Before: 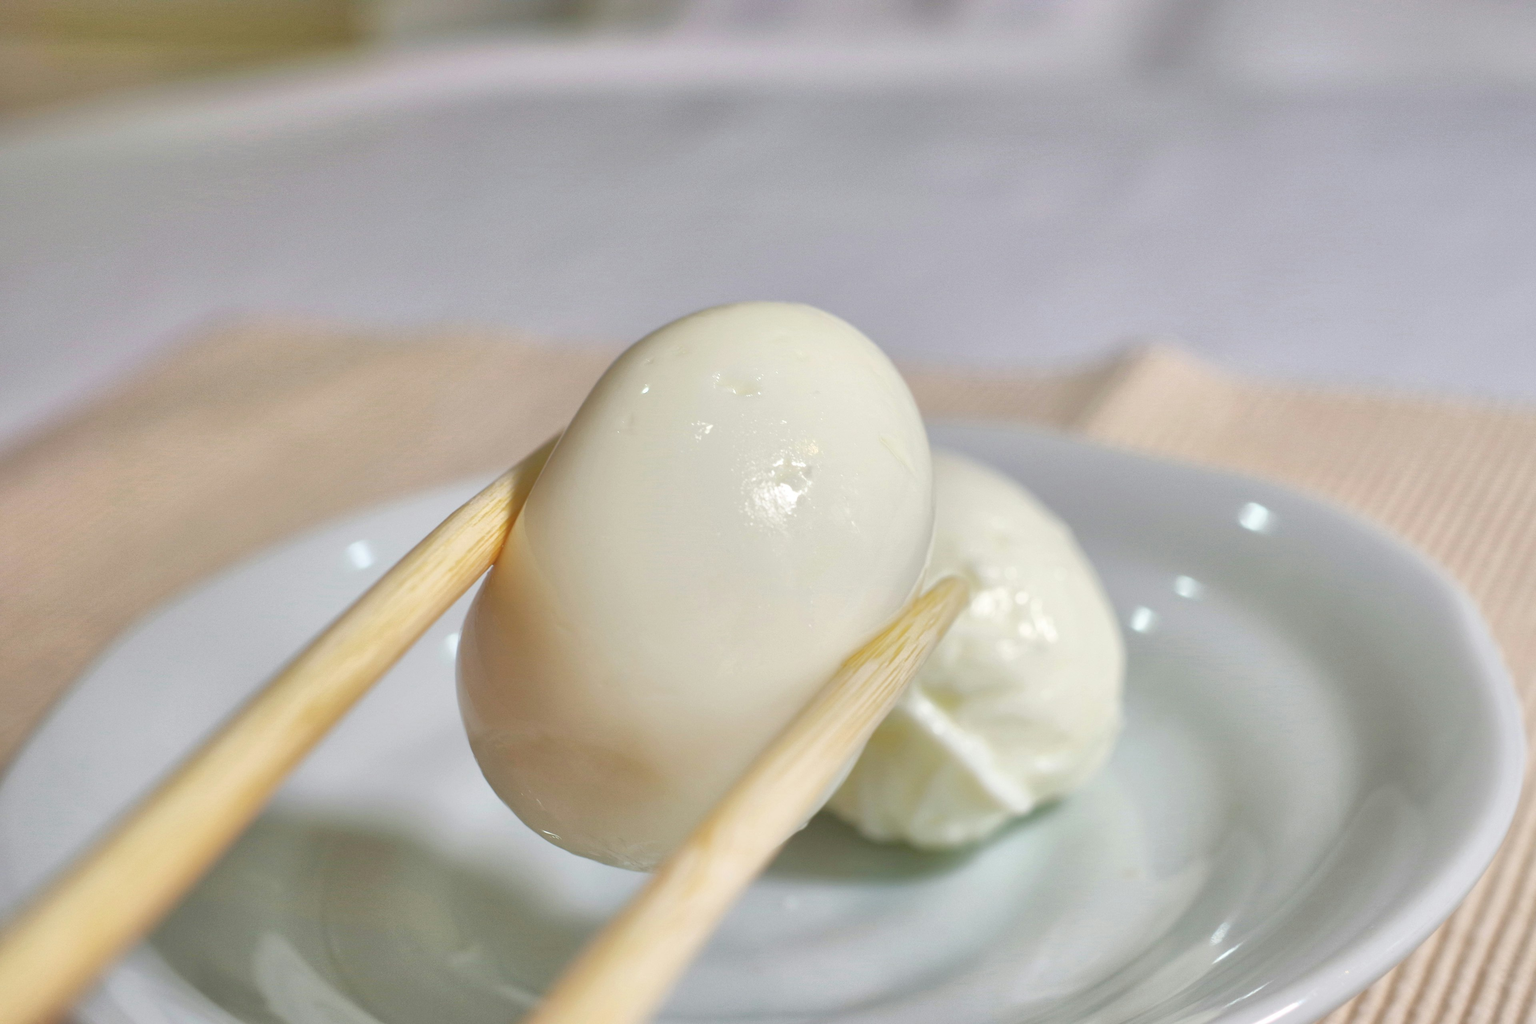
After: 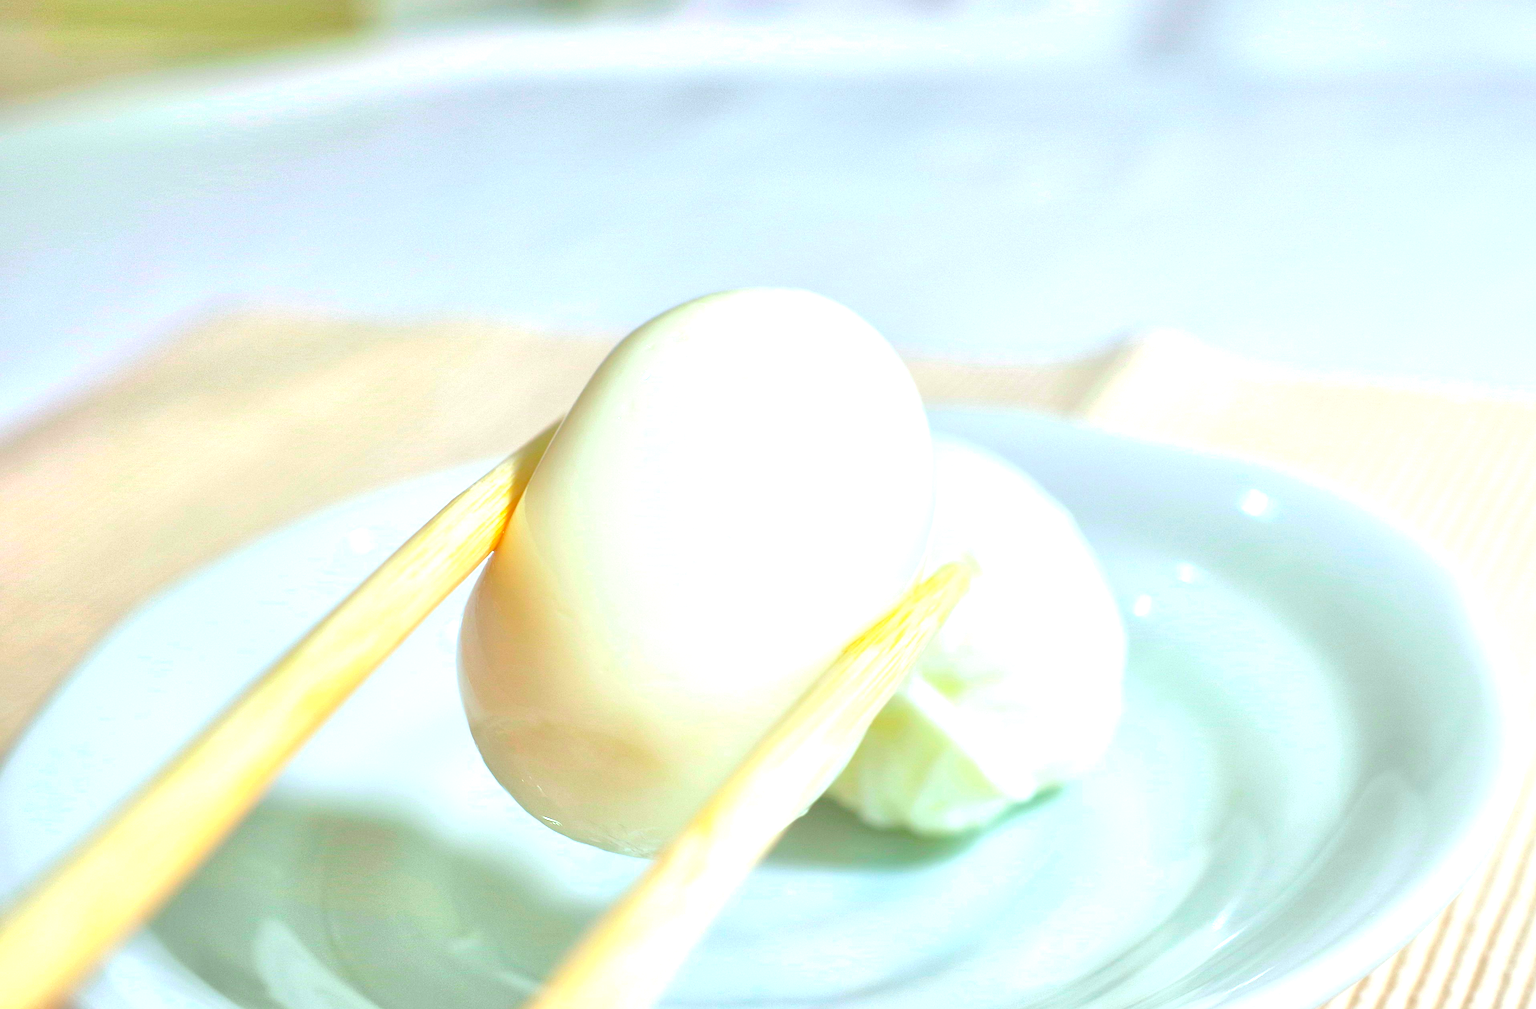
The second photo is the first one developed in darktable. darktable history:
sharpen: on, module defaults
contrast brightness saturation: contrast -0.183, saturation 0.189
color calibration: output R [0.948, 0.091, -0.04, 0], output G [-0.3, 1.384, -0.085, 0], output B [-0.108, 0.061, 1.08, 0], illuminant as shot in camera, x 0.359, y 0.362, temperature 4576.41 K
exposure: black level correction 0, exposure 1.497 EV, compensate highlight preservation false
crop: top 1.444%, right 0.047%
